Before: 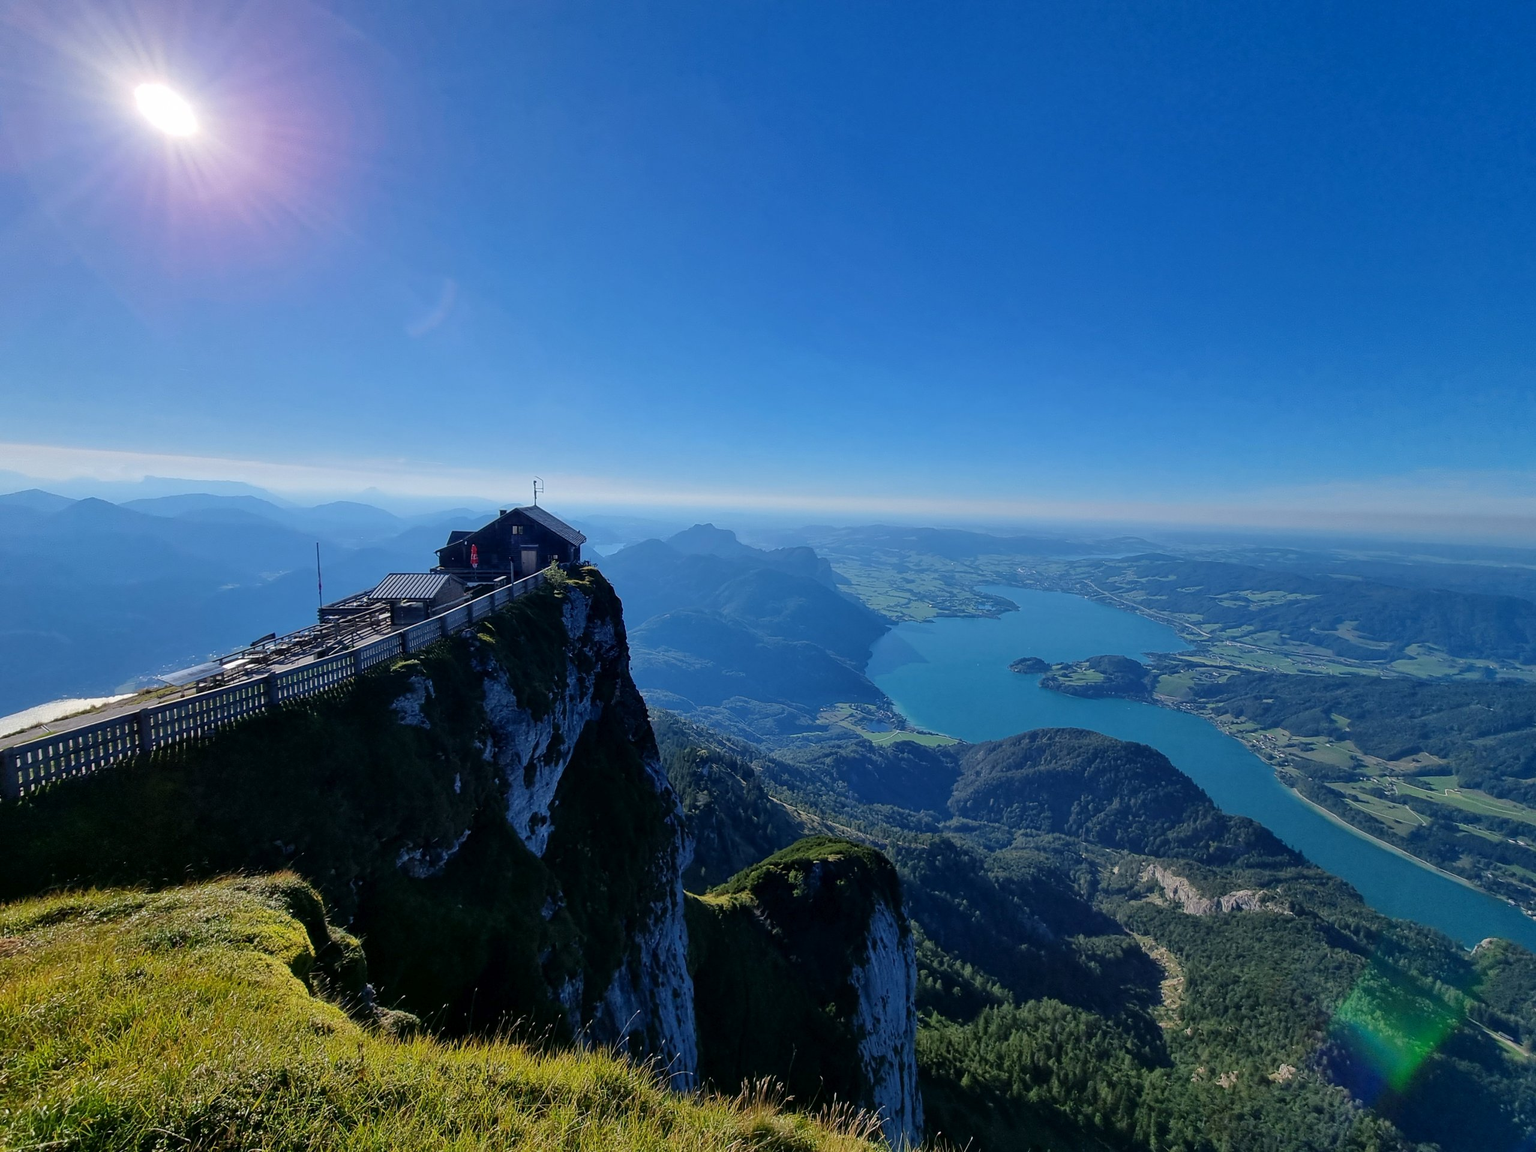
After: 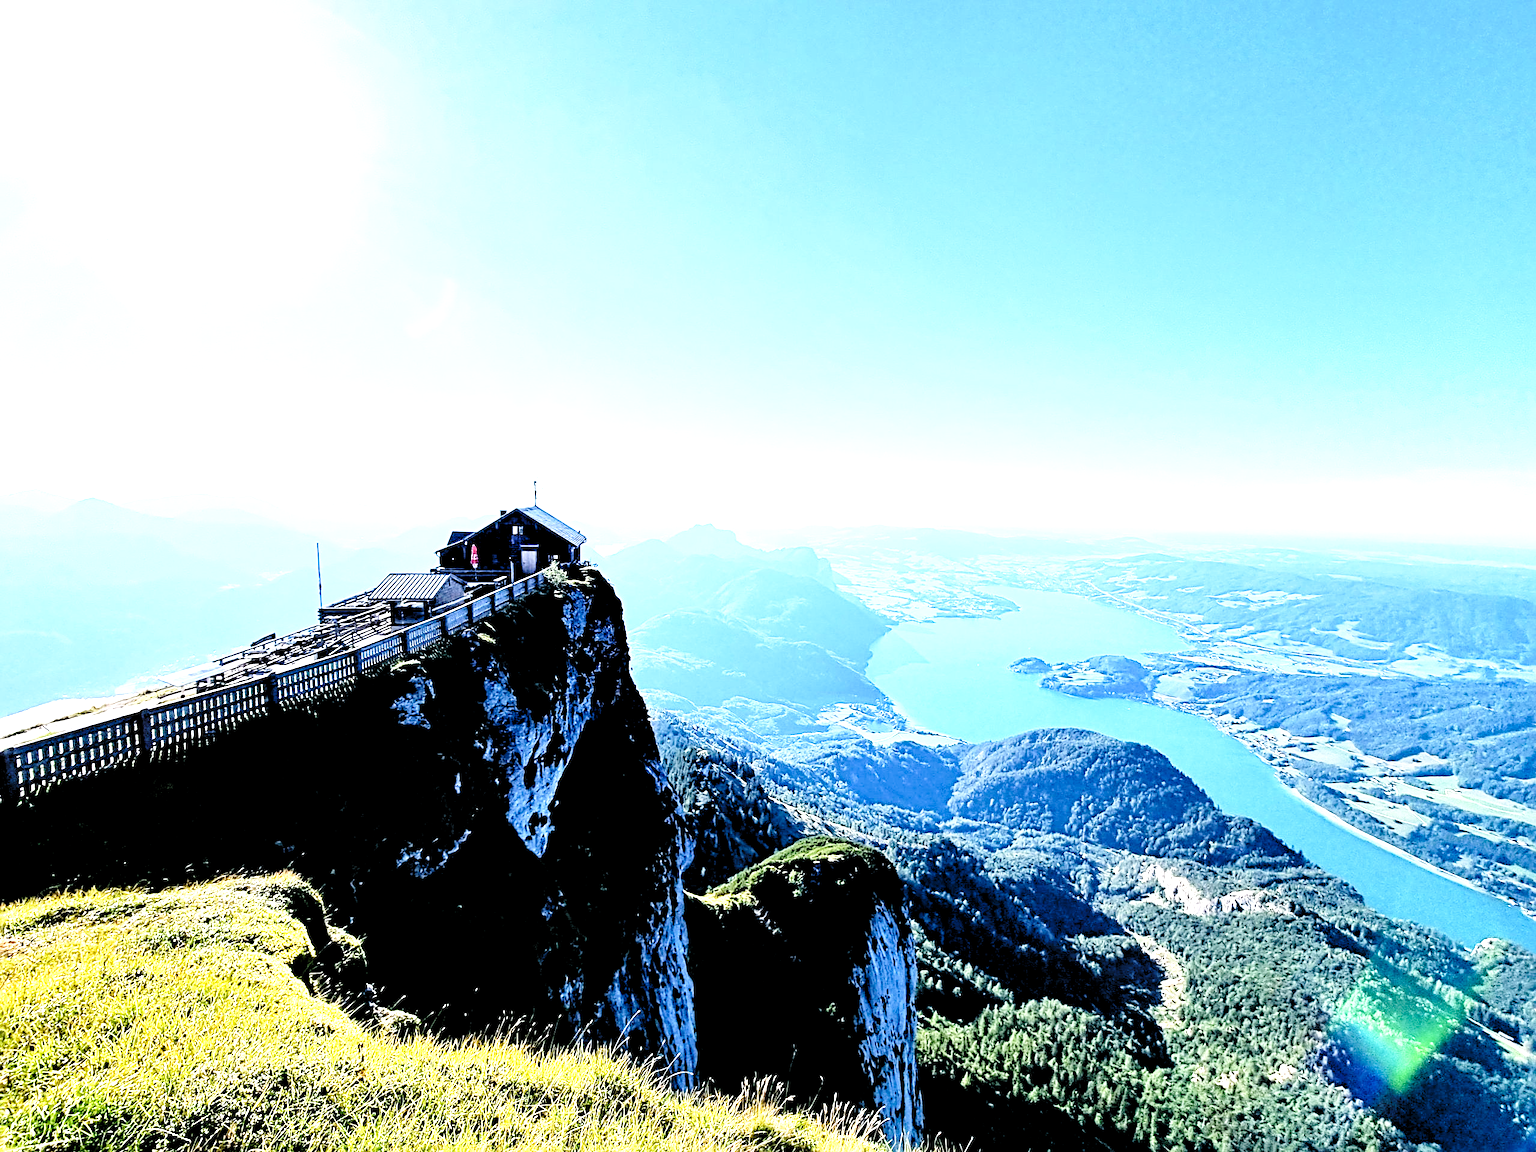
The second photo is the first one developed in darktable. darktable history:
white balance: red 0.986, blue 1.01
rgb levels: levels [[0.029, 0.461, 0.922], [0, 0.5, 1], [0, 0.5, 1]]
shadows and highlights: shadows -12.5, white point adjustment 4, highlights 28.33
sharpen: radius 4.883
exposure: black level correction 0, exposure 1.741 EV, compensate exposure bias true, compensate highlight preservation false
base curve: curves: ch0 [(0, 0) (0.028, 0.03) (0.121, 0.232) (0.46, 0.748) (0.859, 0.968) (1, 1)], preserve colors none
